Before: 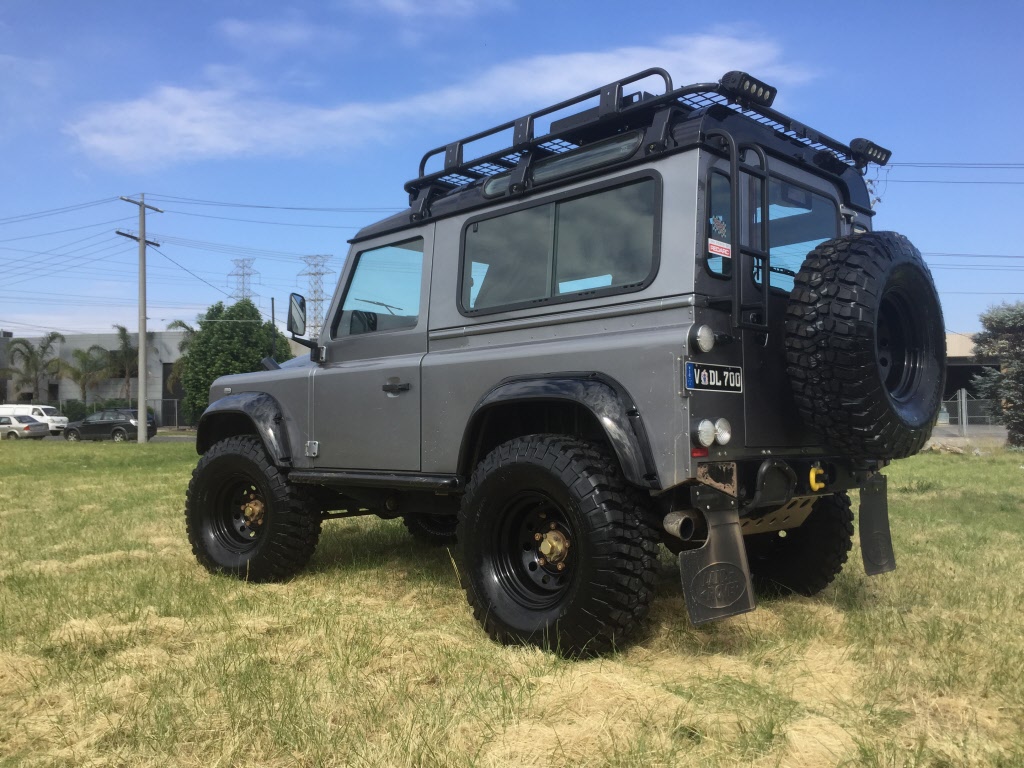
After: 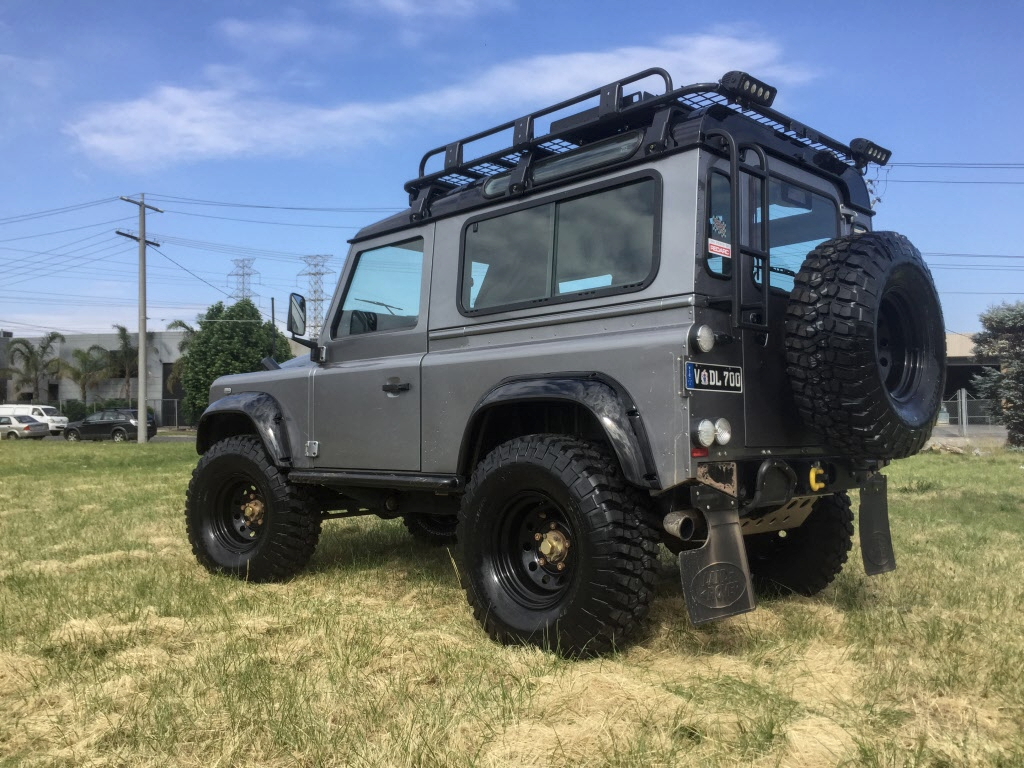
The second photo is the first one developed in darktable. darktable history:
contrast brightness saturation: saturation -0.05
local contrast: on, module defaults
